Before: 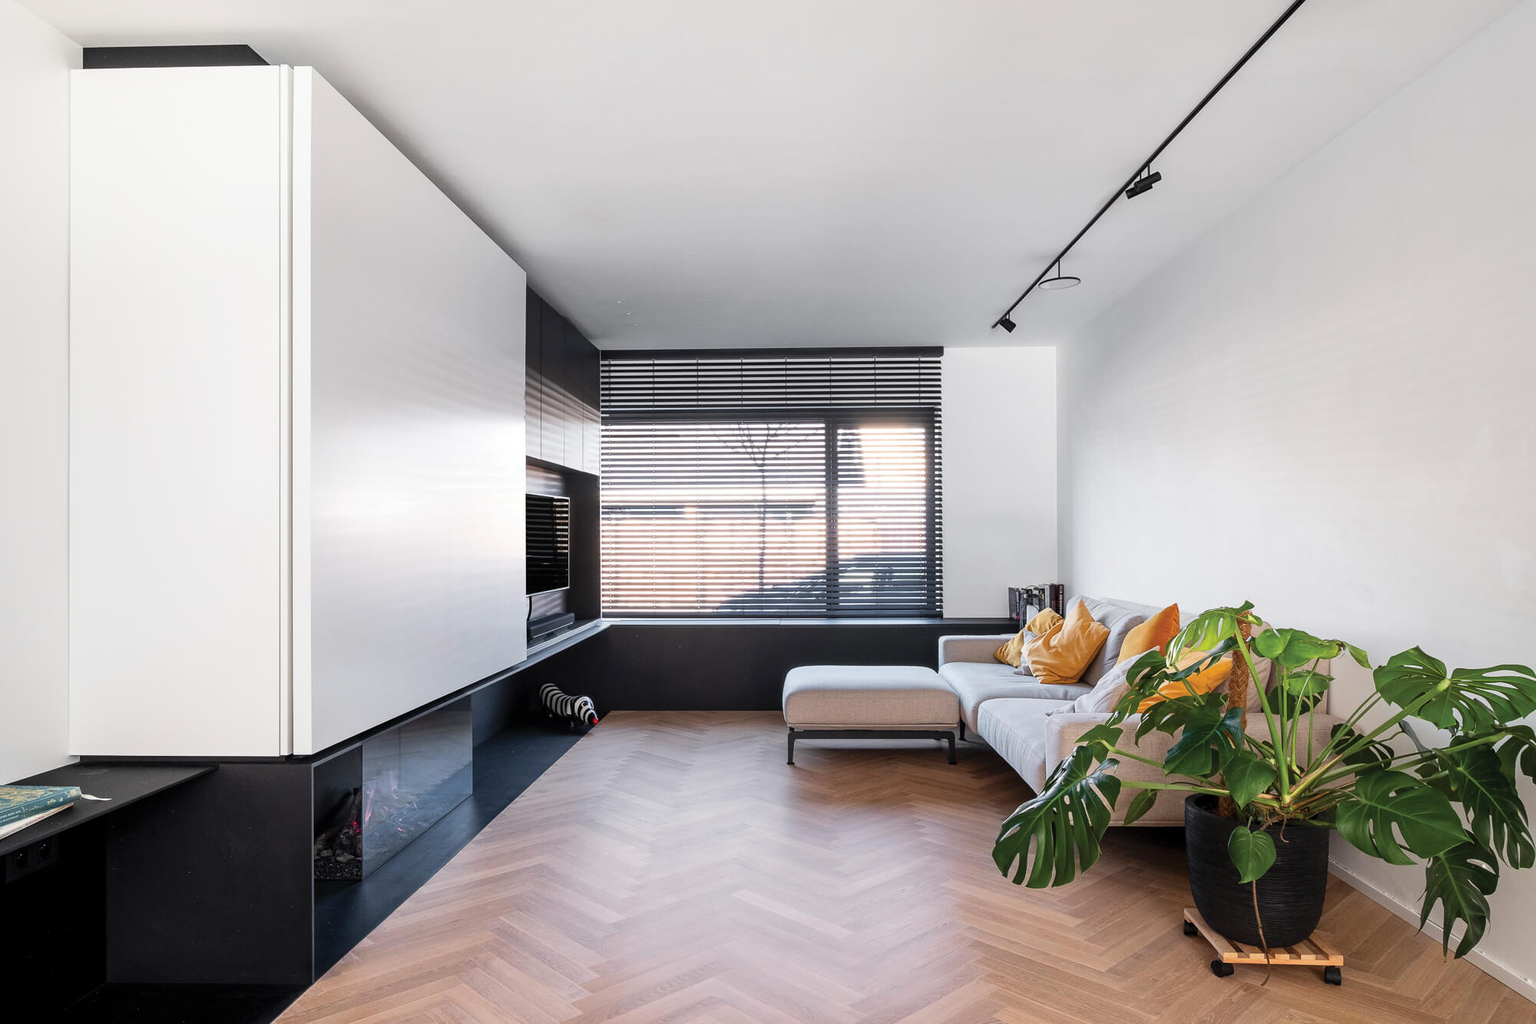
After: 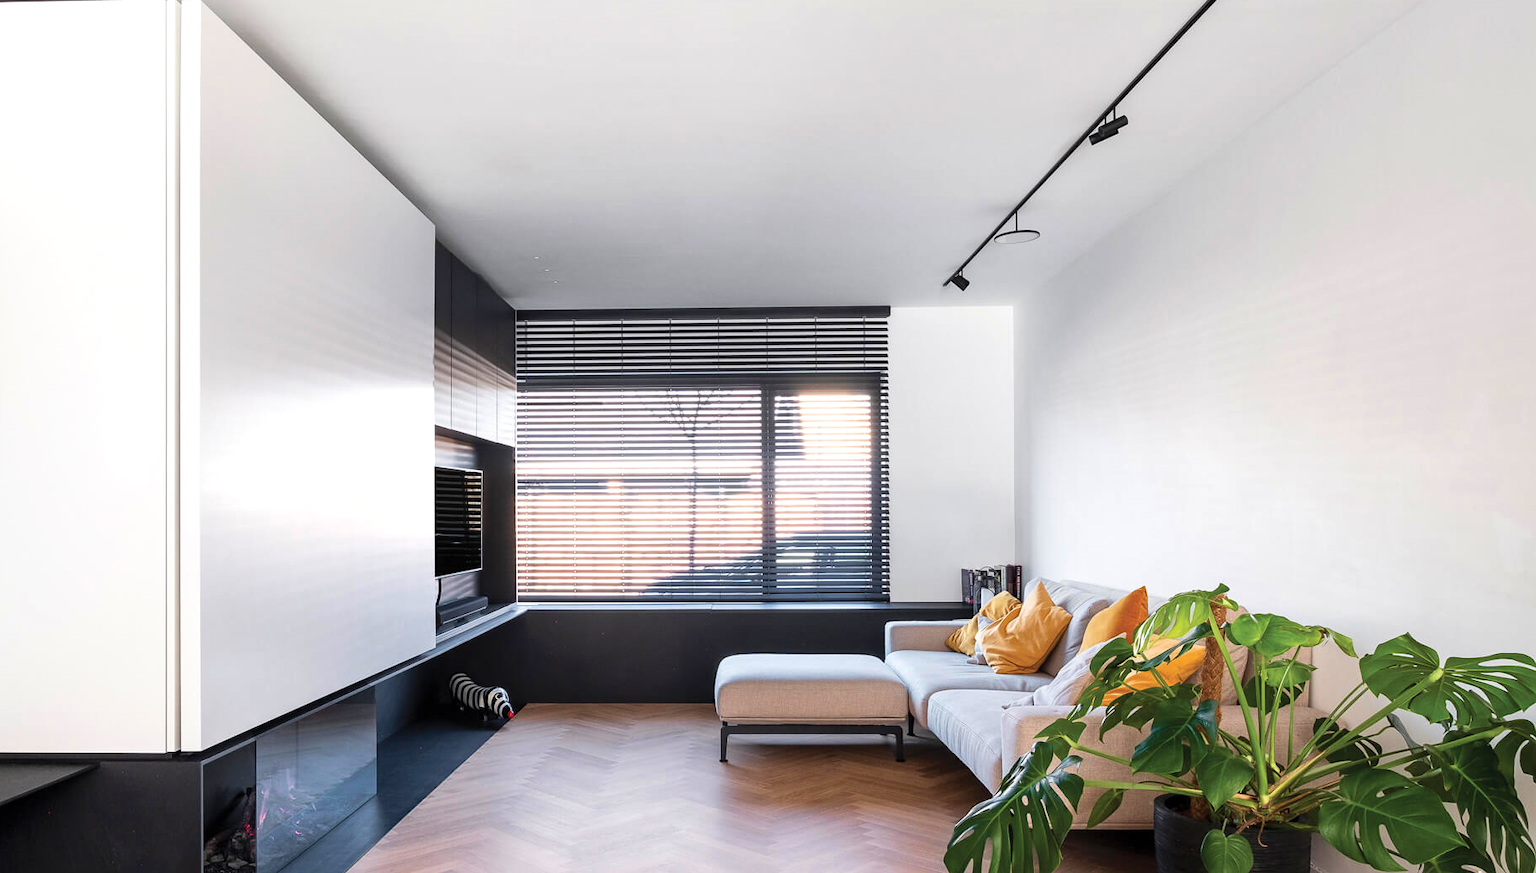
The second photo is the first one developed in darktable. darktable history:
crop: left 8.323%, top 6.524%, bottom 15.301%
exposure: exposure 0.203 EV, compensate highlight preservation false
velvia: on, module defaults
